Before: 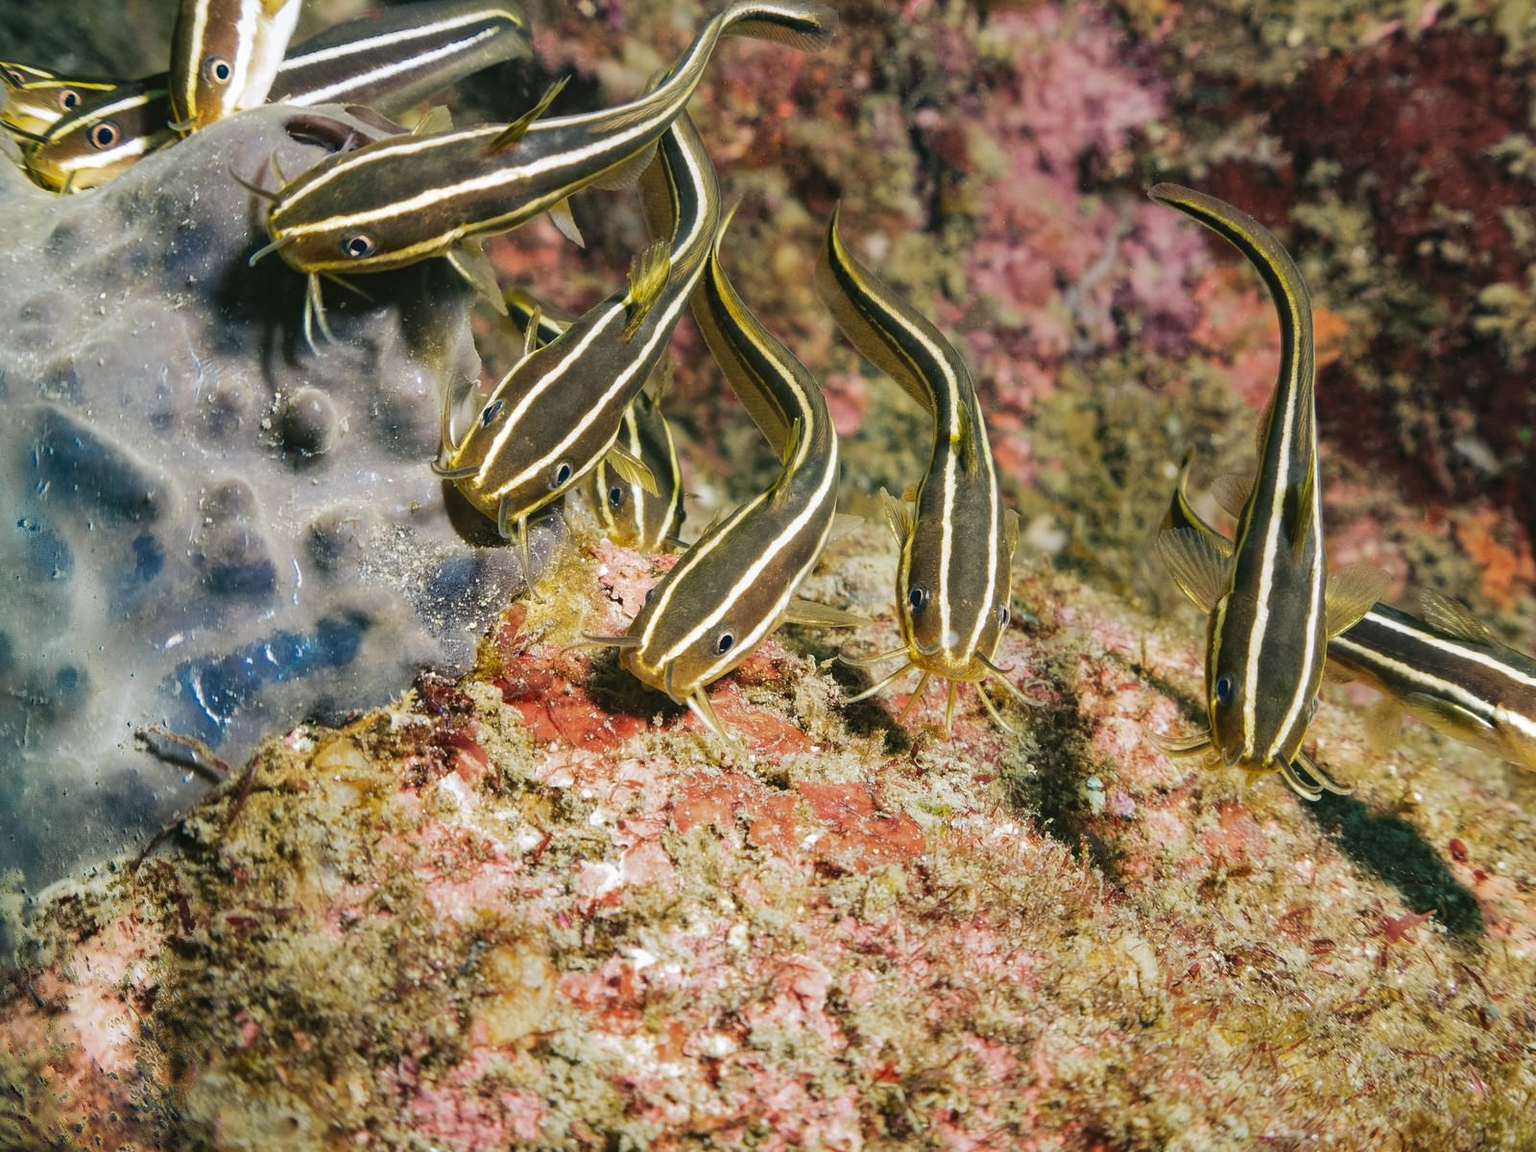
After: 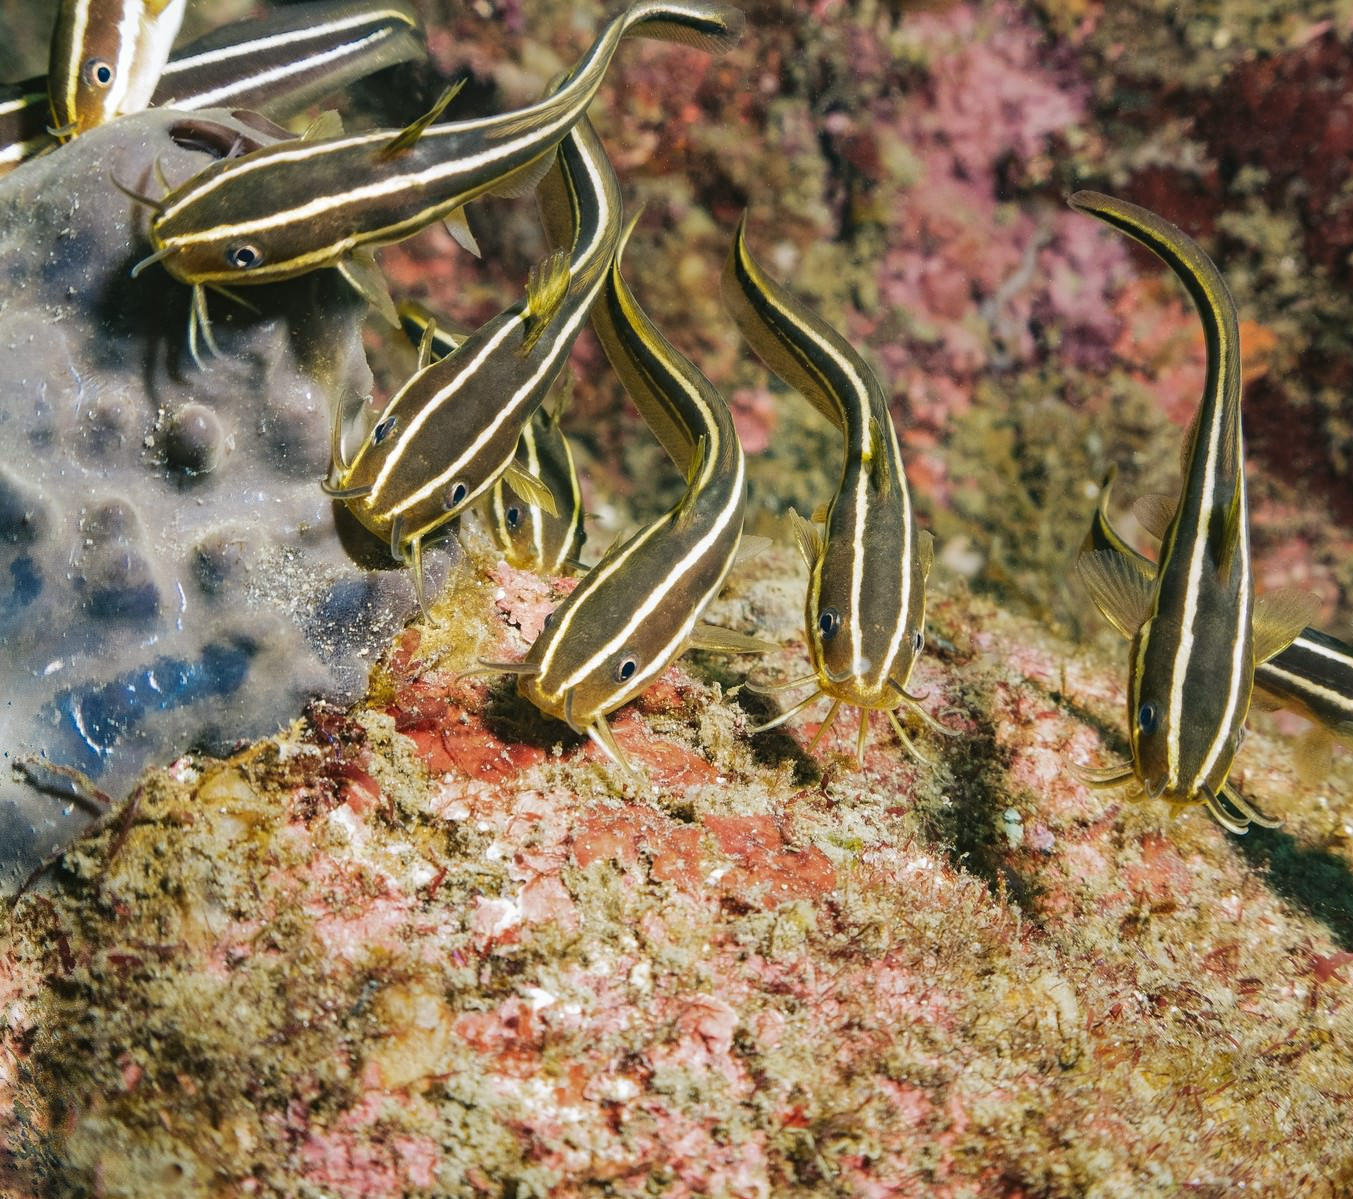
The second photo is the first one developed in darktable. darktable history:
crop: left 8.003%, right 7.406%
